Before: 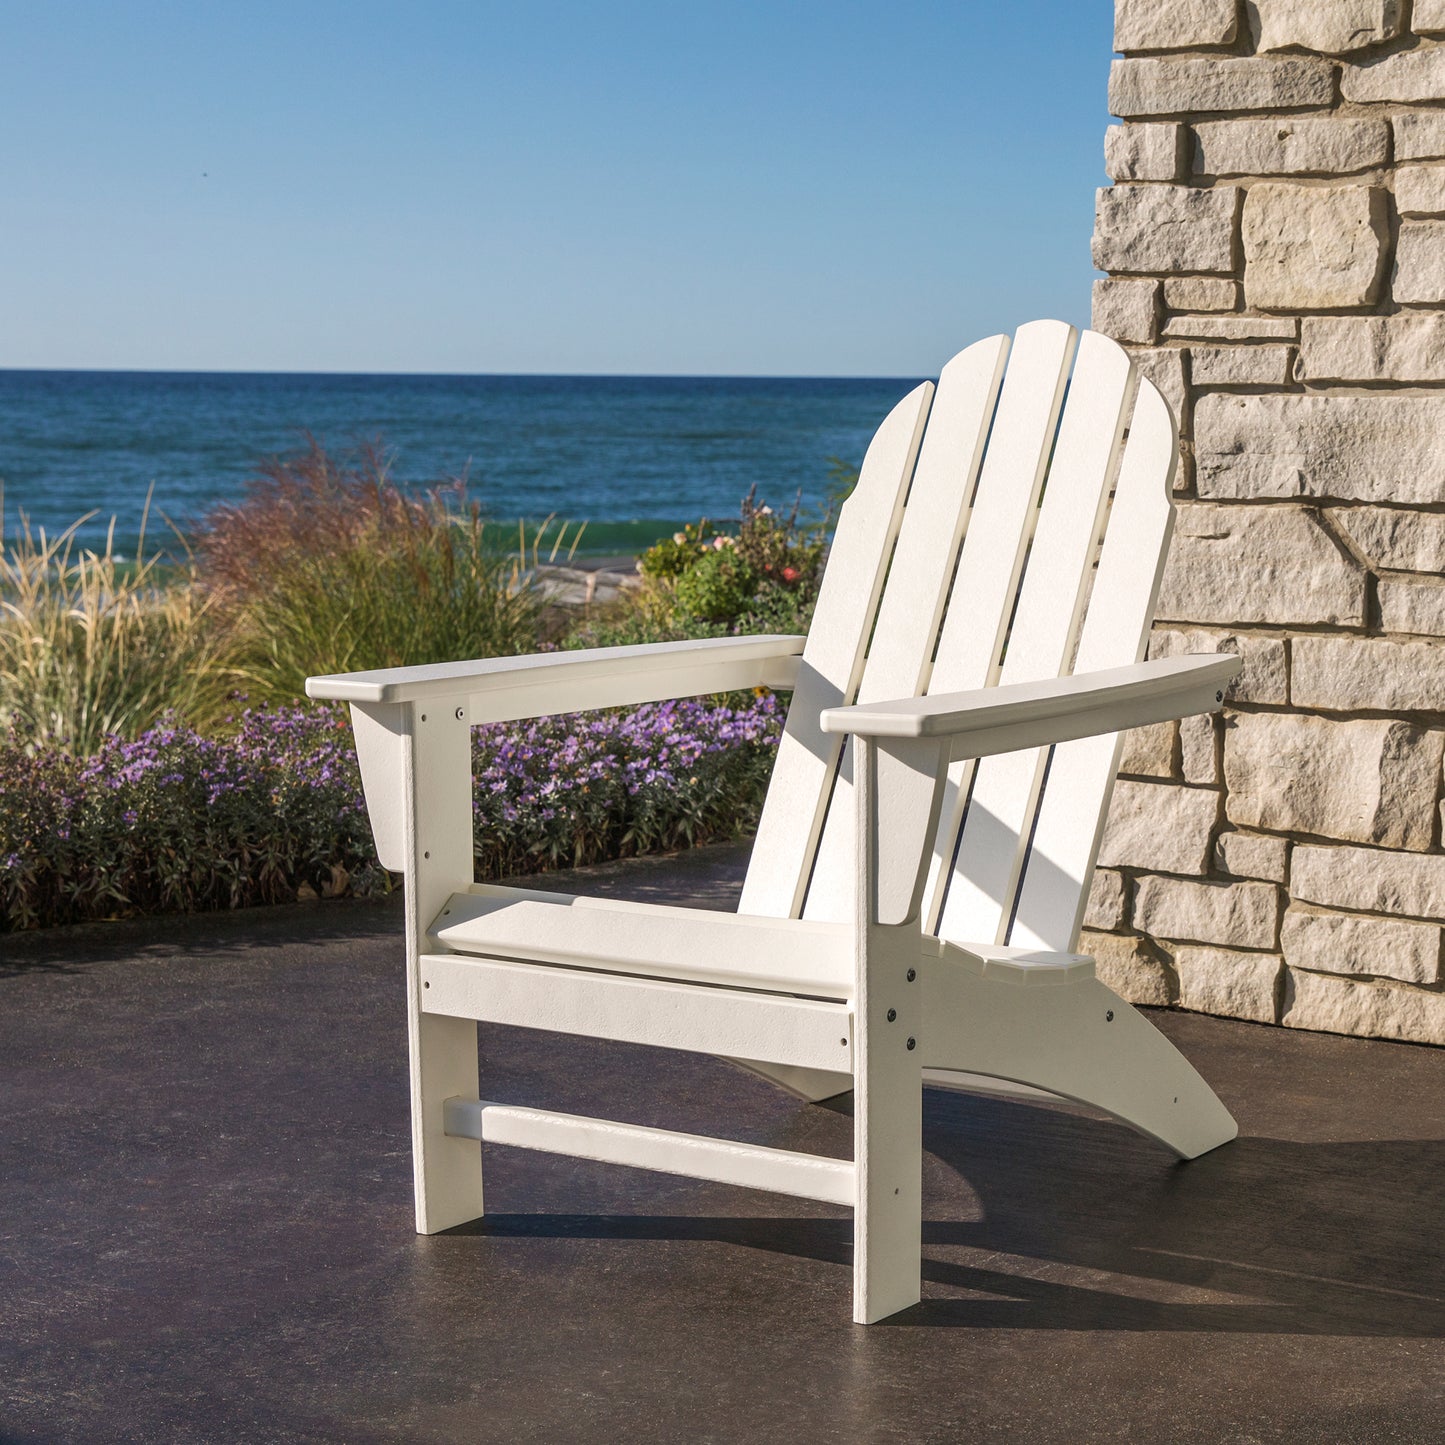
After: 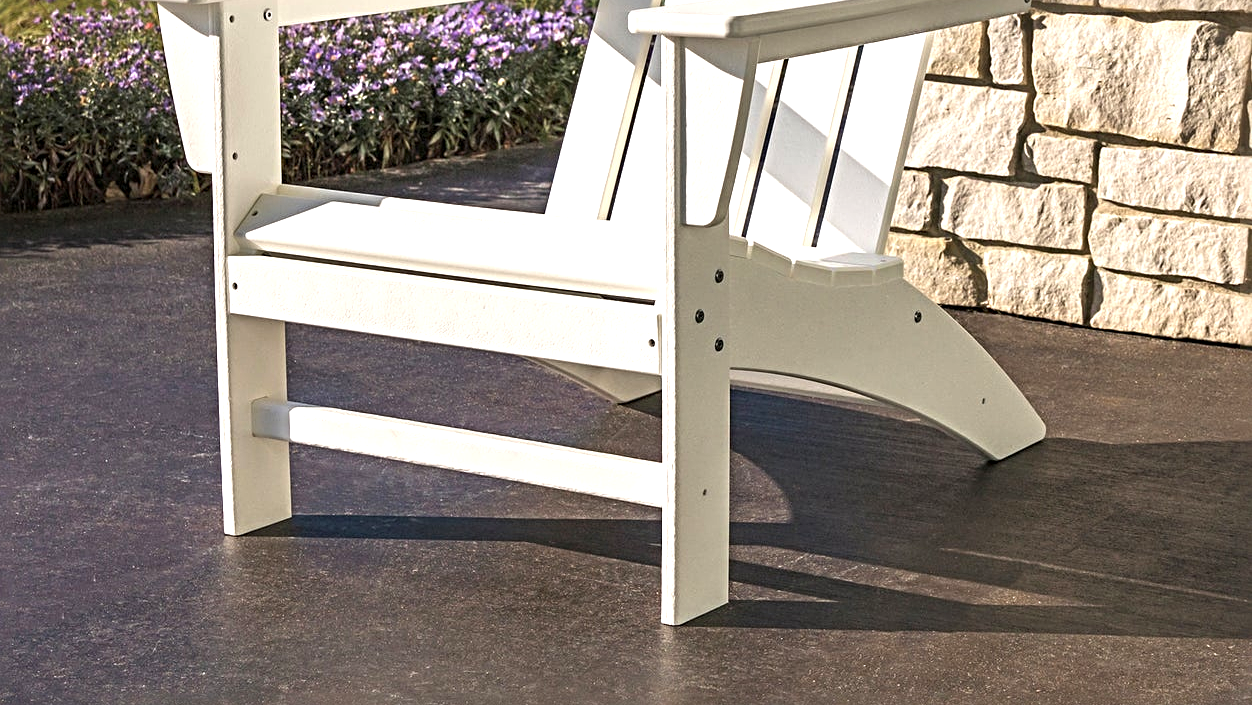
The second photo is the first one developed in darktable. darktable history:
color zones: mix 101.26%
sharpen: radius 4.927
crop and rotate: left 13.299%, top 48.443%, bottom 2.767%
exposure: black level correction 0, exposure 0.695 EV, compensate exposure bias true, compensate highlight preservation false
